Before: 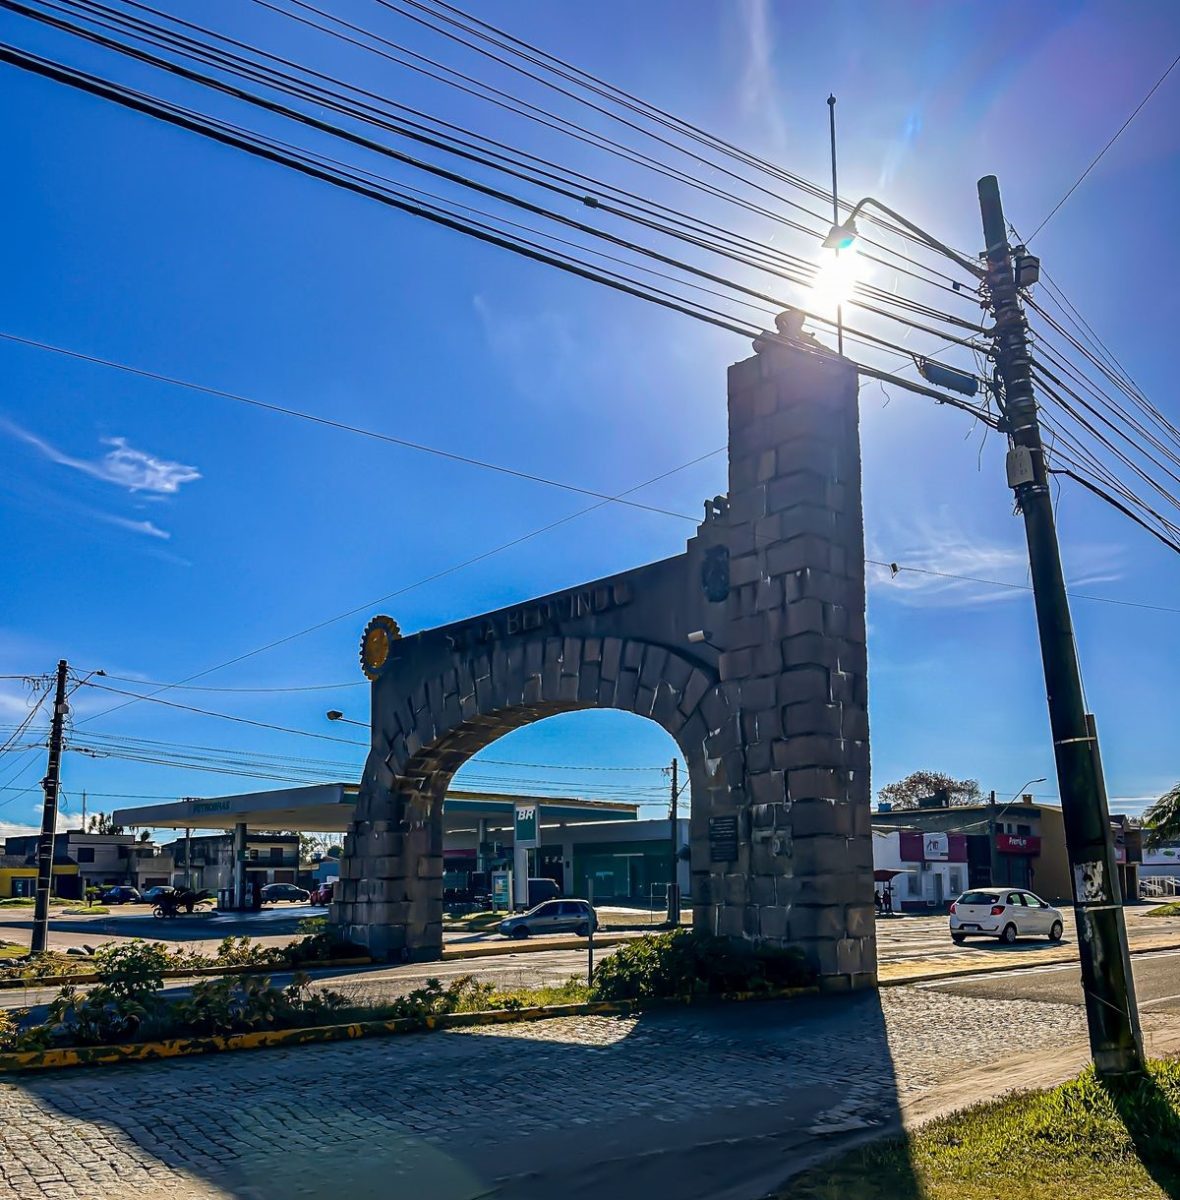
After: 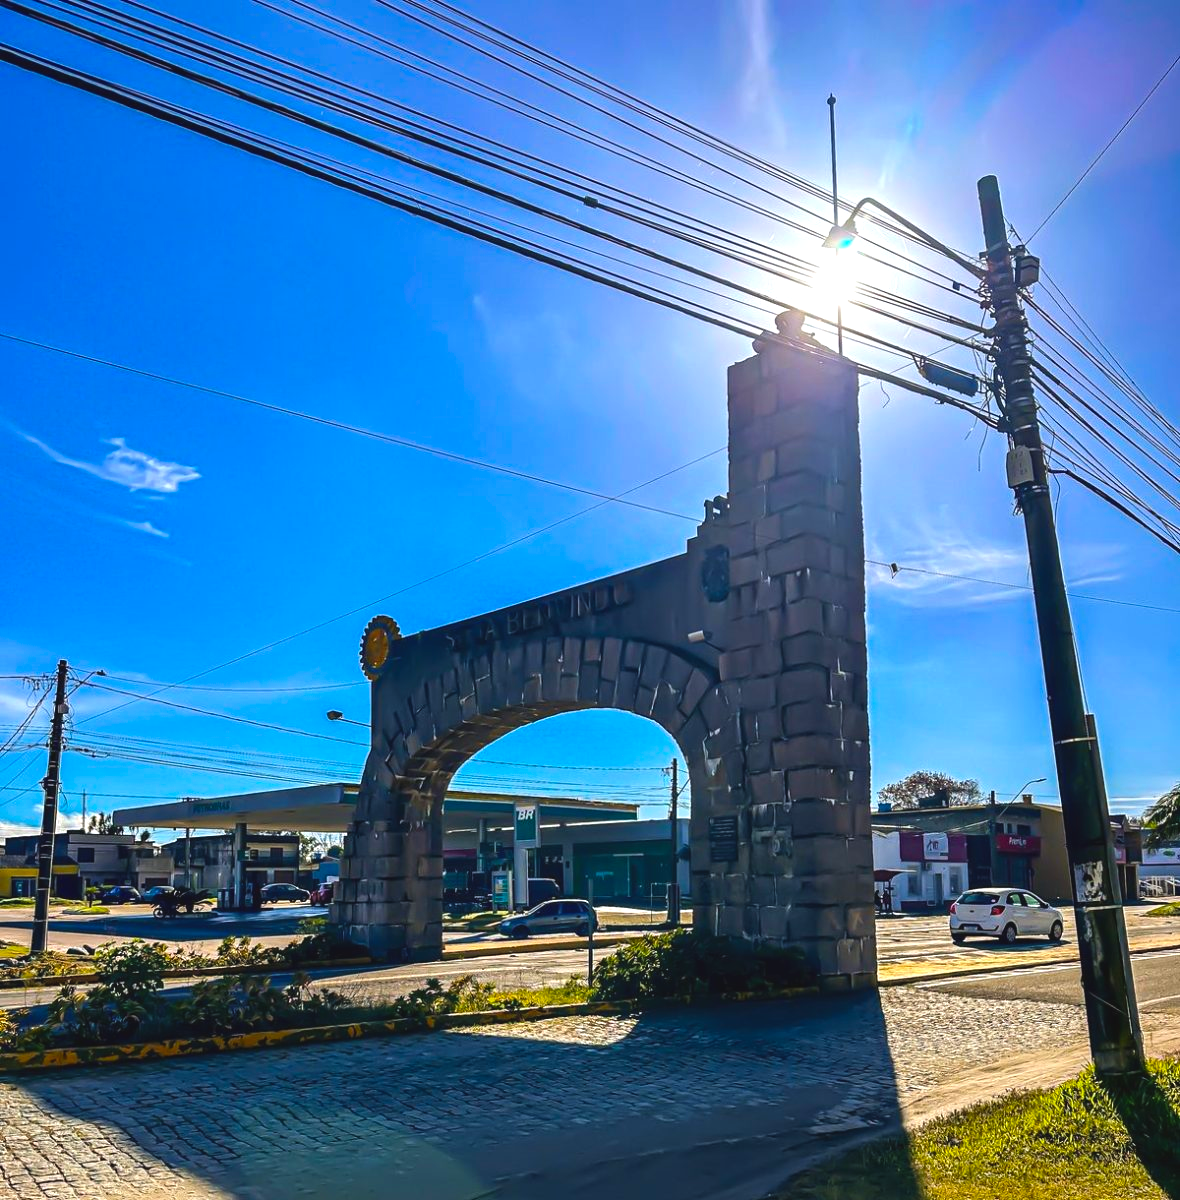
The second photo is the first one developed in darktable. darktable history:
color balance rgb: global offset › luminance 0.497%, perceptual saturation grading › global saturation 19.352%, perceptual brilliance grading › global brilliance 10.744%, global vibrance 21.675%
